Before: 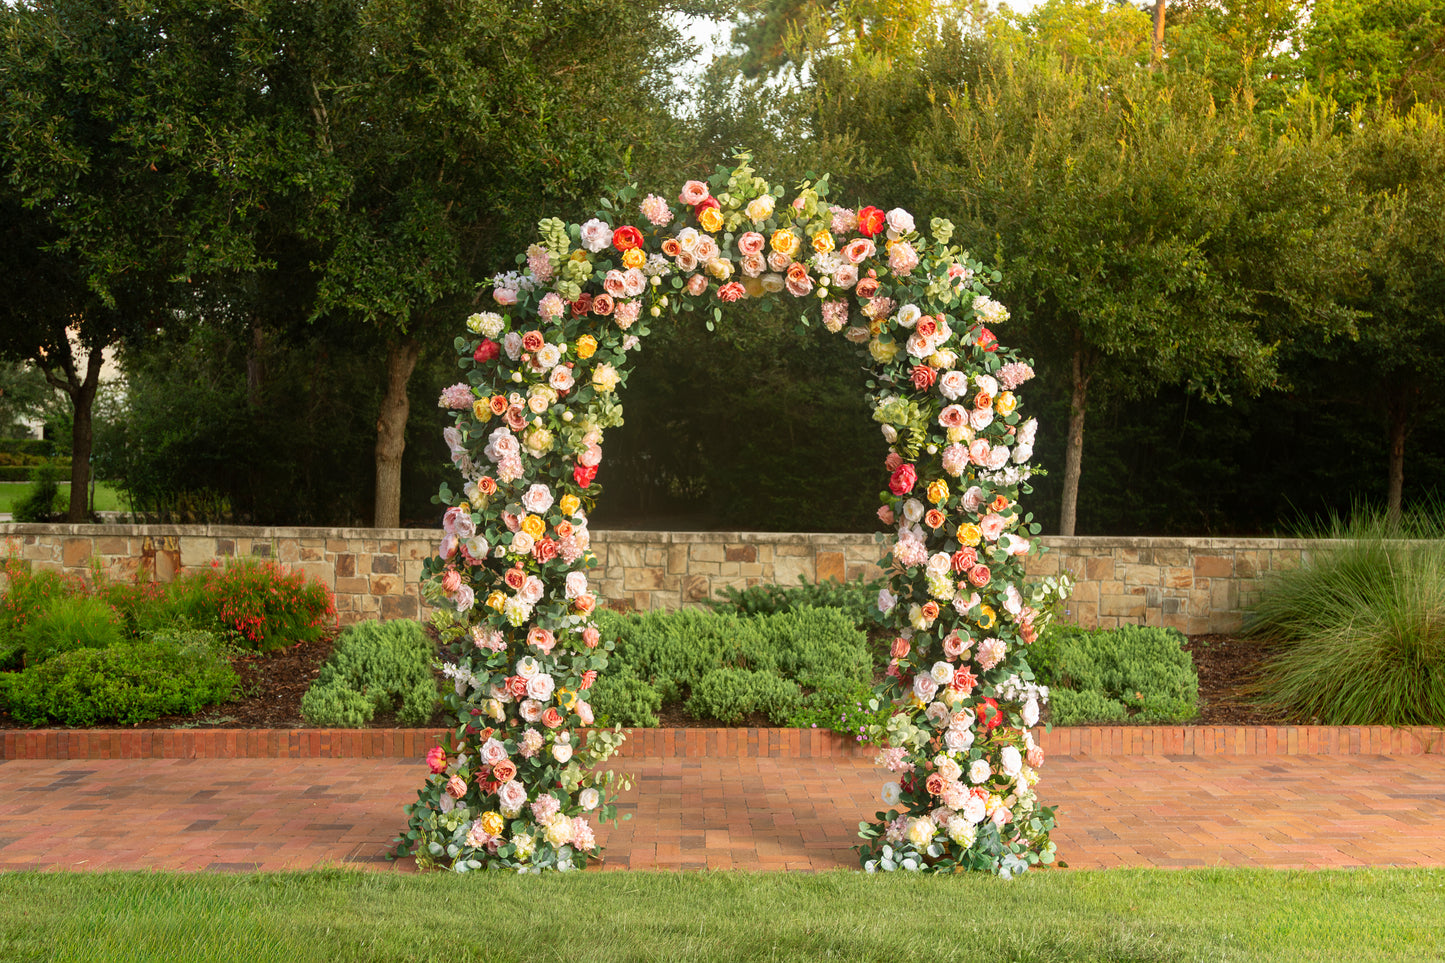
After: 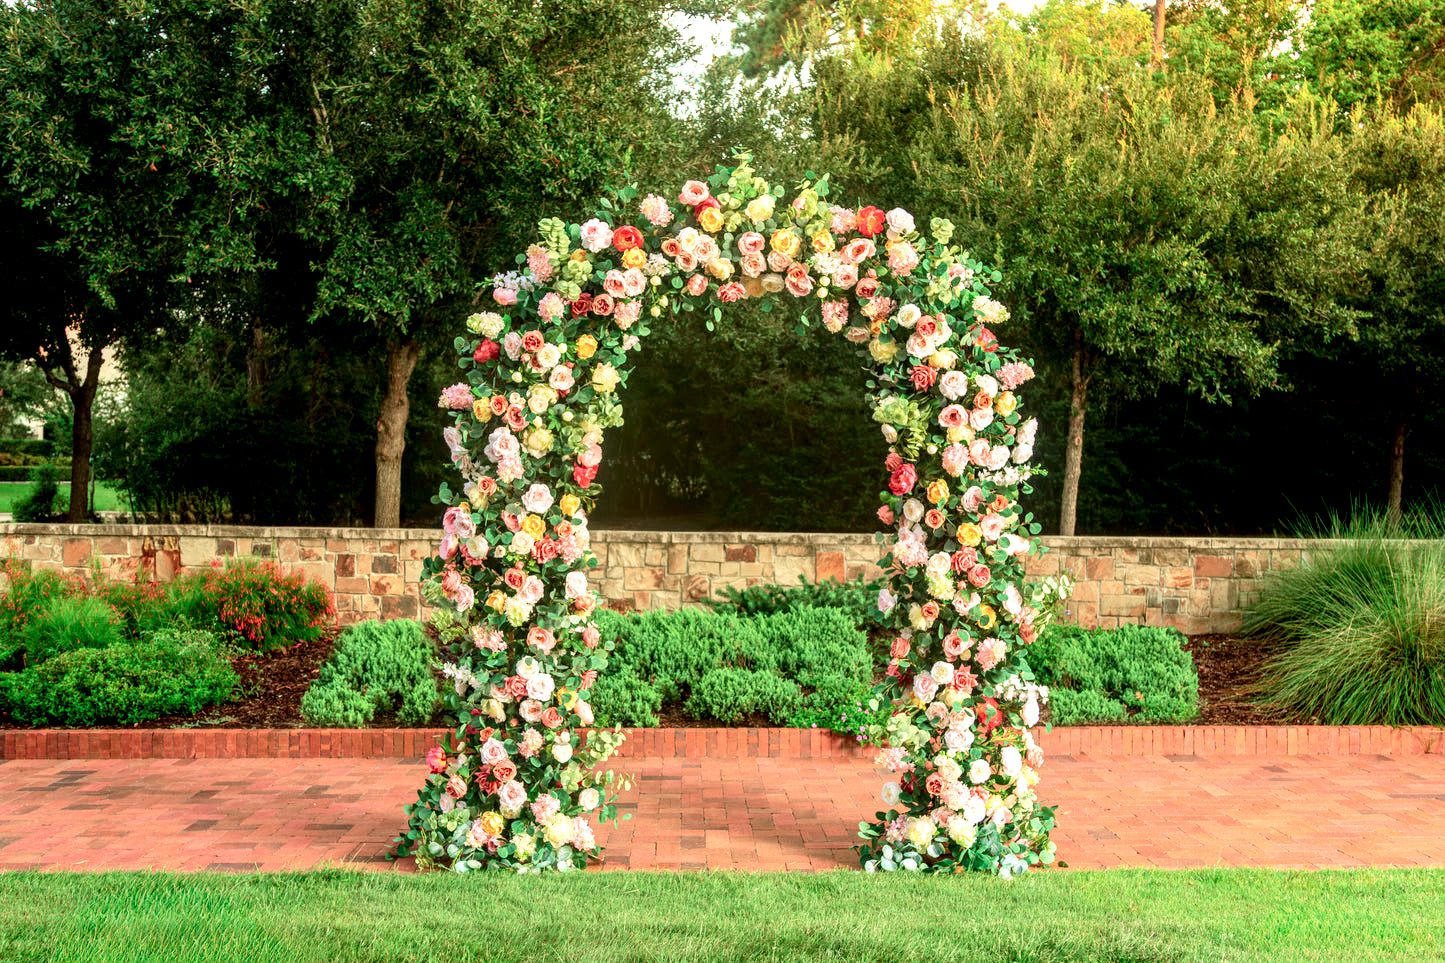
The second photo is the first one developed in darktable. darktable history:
tone curve: curves: ch0 [(0, 0) (0.051, 0.027) (0.096, 0.071) (0.219, 0.248) (0.428, 0.52) (0.596, 0.713) (0.727, 0.823) (0.859, 0.924) (1, 1)]; ch1 [(0, 0) (0.1, 0.038) (0.318, 0.221) (0.413, 0.325) (0.454, 0.41) (0.493, 0.478) (0.503, 0.501) (0.516, 0.515) (0.548, 0.575) (0.561, 0.596) (0.594, 0.647) (0.666, 0.701) (1, 1)]; ch2 [(0, 0) (0.453, 0.44) (0.479, 0.476) (0.504, 0.5) (0.52, 0.526) (0.557, 0.585) (0.583, 0.608) (0.824, 0.815) (1, 1)], color space Lab, independent channels, preserve colors none
local contrast: detail 150%
